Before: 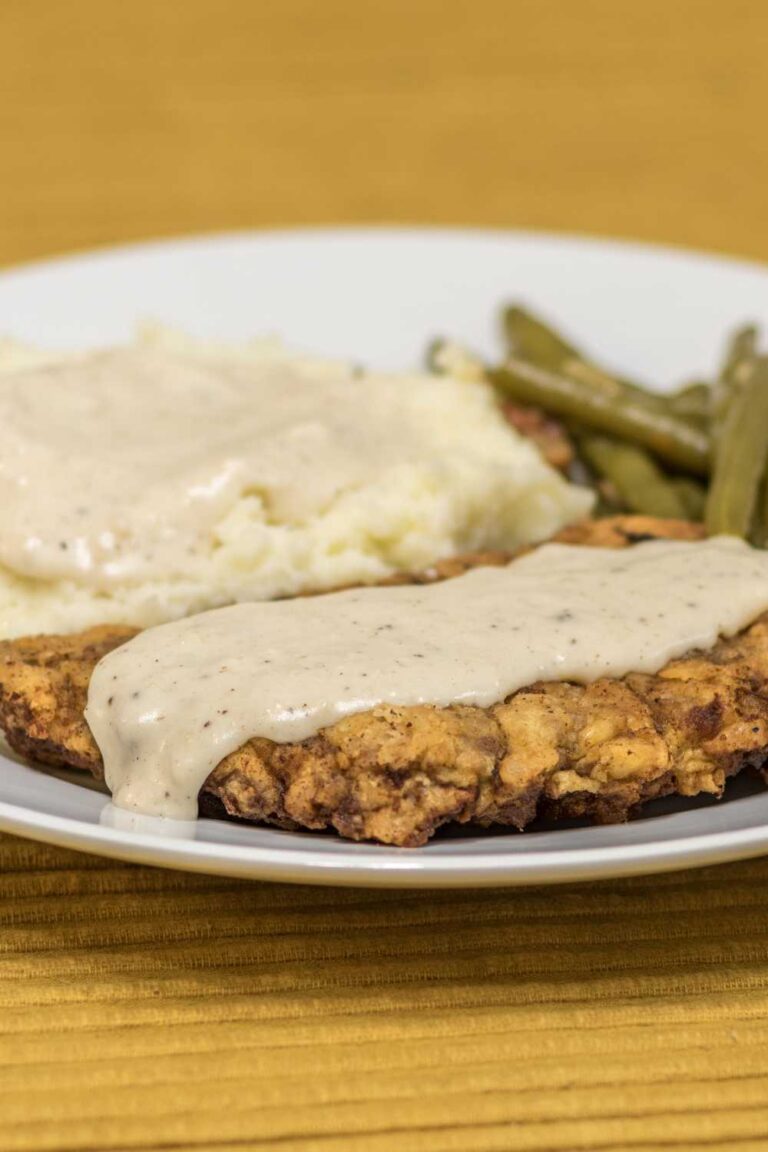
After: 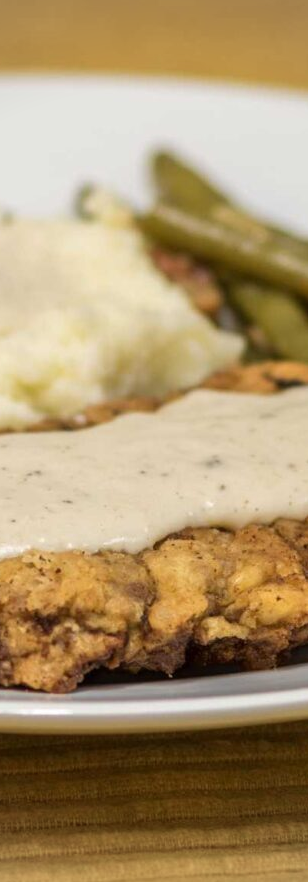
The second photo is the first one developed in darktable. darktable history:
vignetting: fall-off radius 60.92%
crop: left 45.721%, top 13.393%, right 14.118%, bottom 10.01%
